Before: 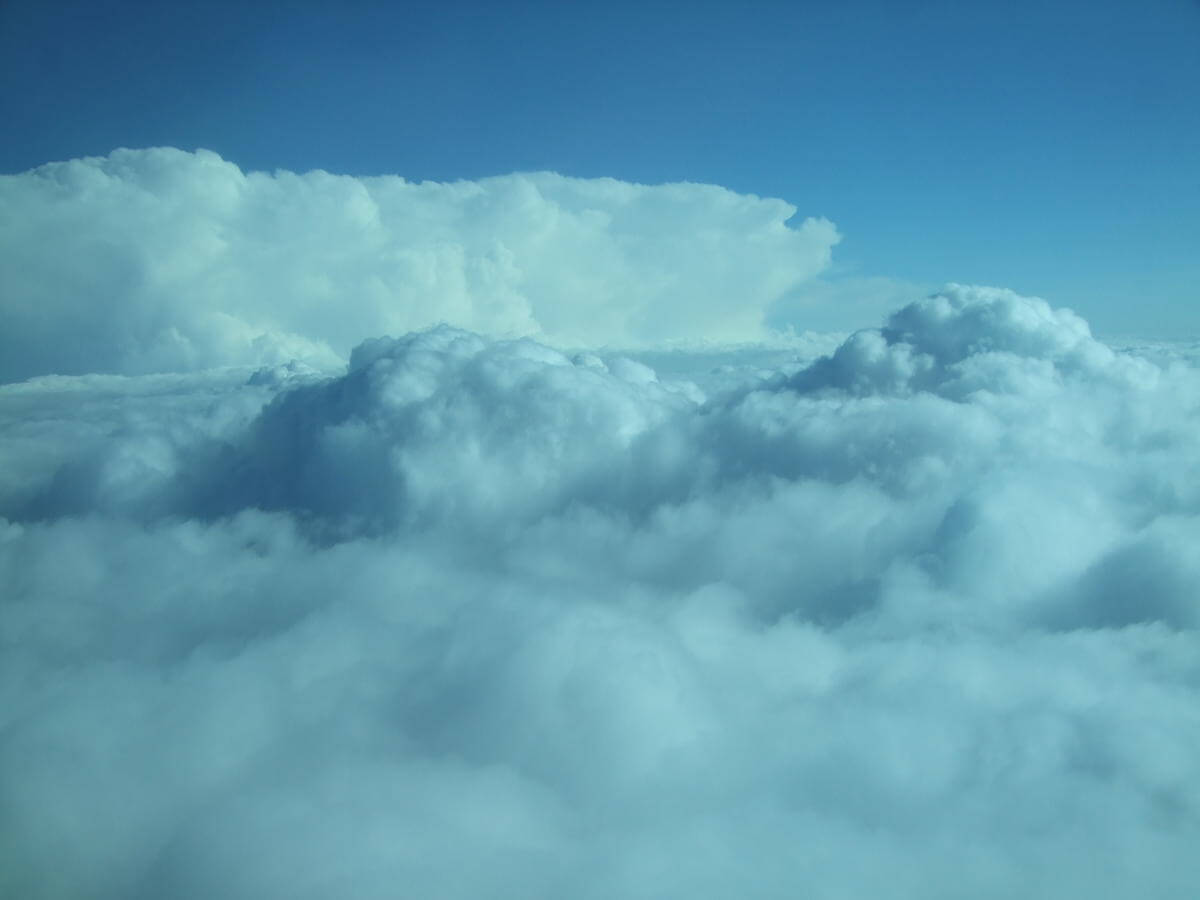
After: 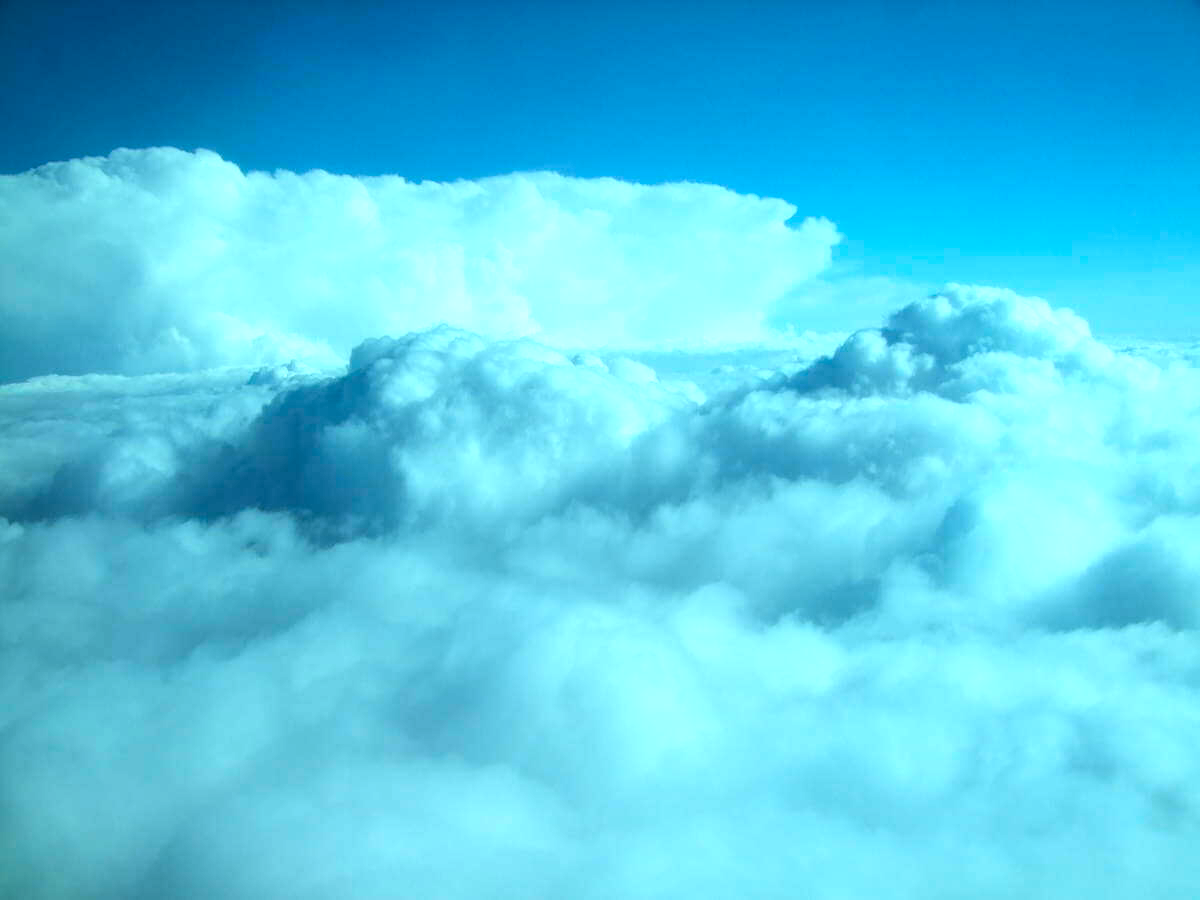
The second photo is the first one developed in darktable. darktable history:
tone equalizer: -8 EV -1.07 EV, -7 EV -1.01 EV, -6 EV -0.832 EV, -5 EV -0.547 EV, -3 EV 0.585 EV, -2 EV 0.885 EV, -1 EV 1 EV, +0 EV 1.08 EV, edges refinement/feathering 500, mask exposure compensation -1.57 EV, preserve details no
color balance rgb: perceptual saturation grading › global saturation 25.642%, global vibrance 20%
